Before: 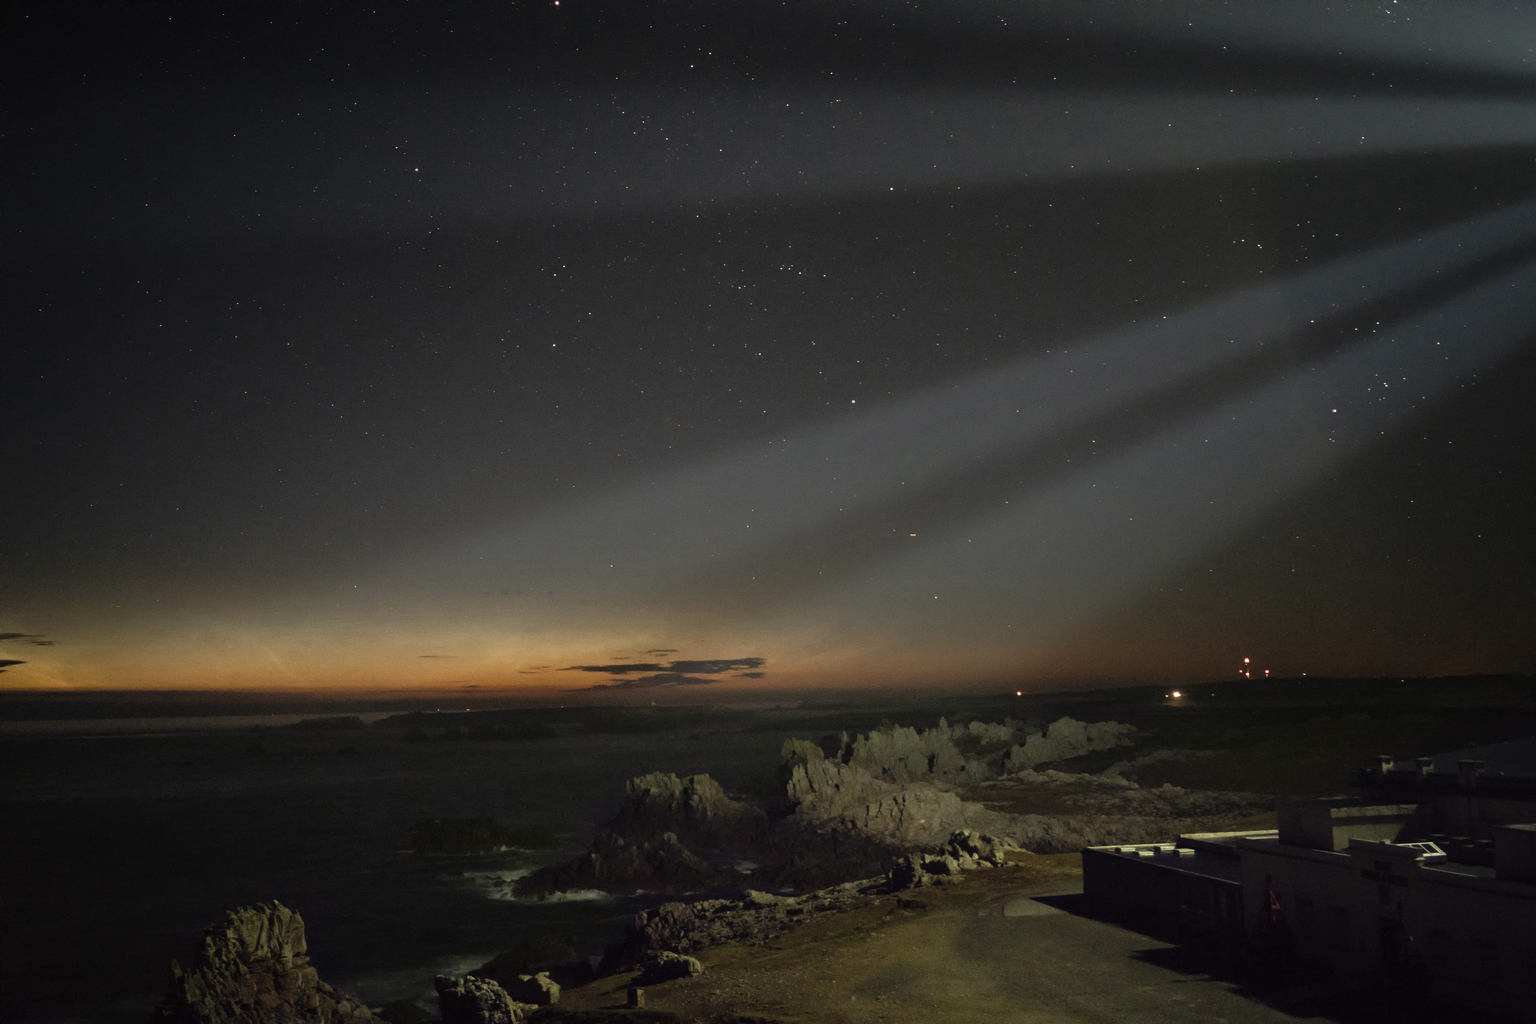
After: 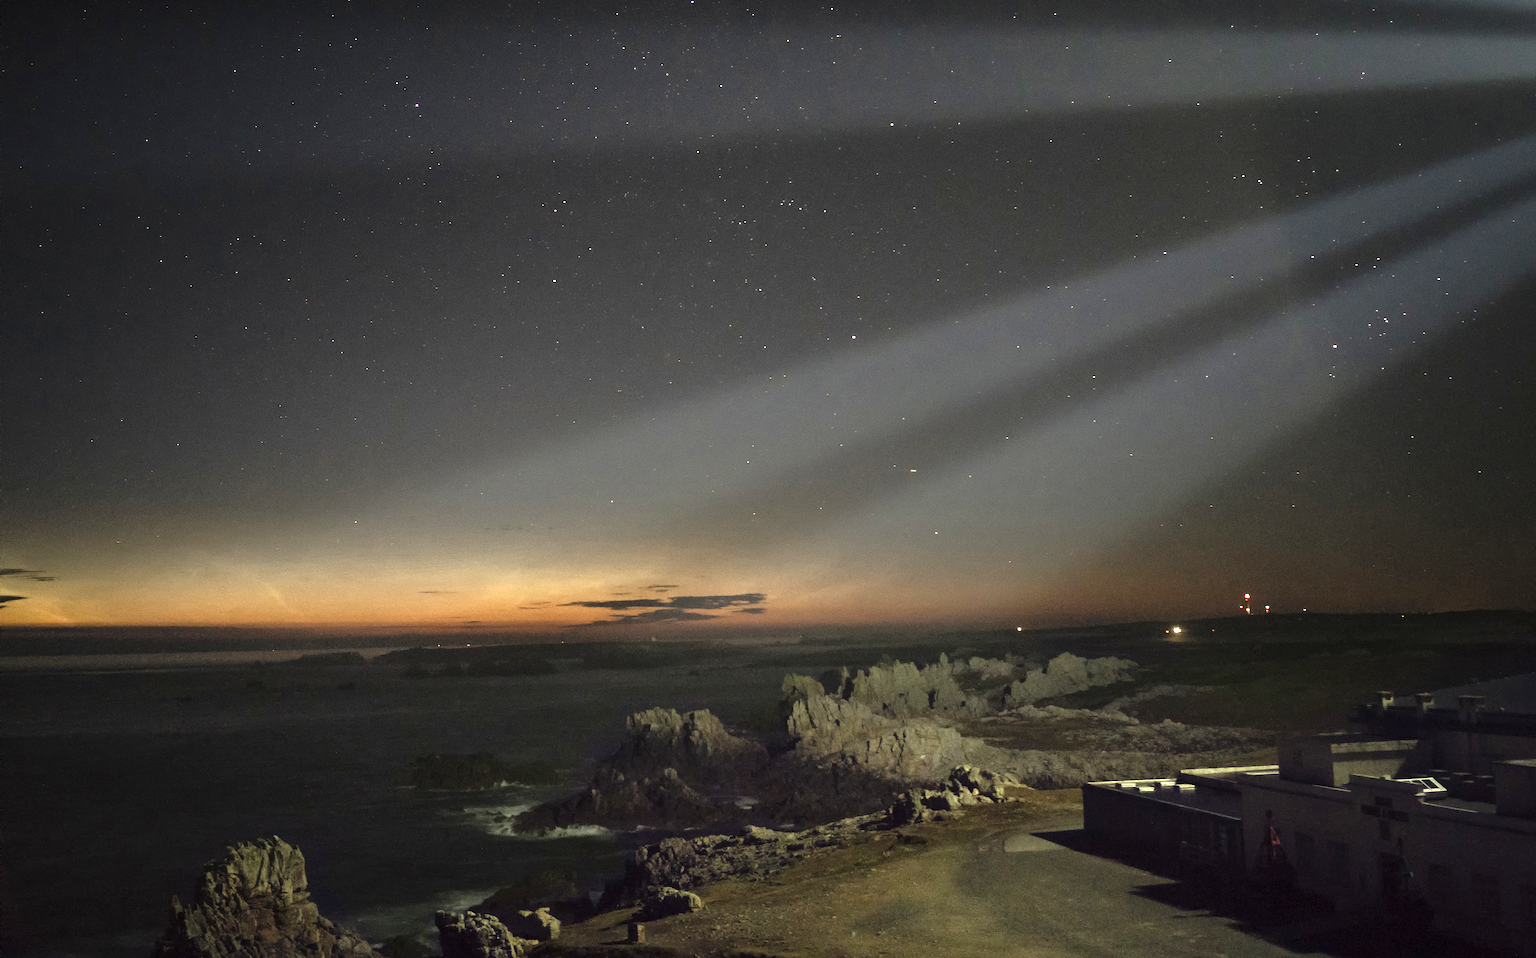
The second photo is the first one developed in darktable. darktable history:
exposure: black level correction 0, exposure 0.948 EV, compensate exposure bias true, compensate highlight preservation false
sharpen: amount 0.209
local contrast: highlights 100%, shadows 99%, detail 120%, midtone range 0.2
crop and rotate: top 6.348%
